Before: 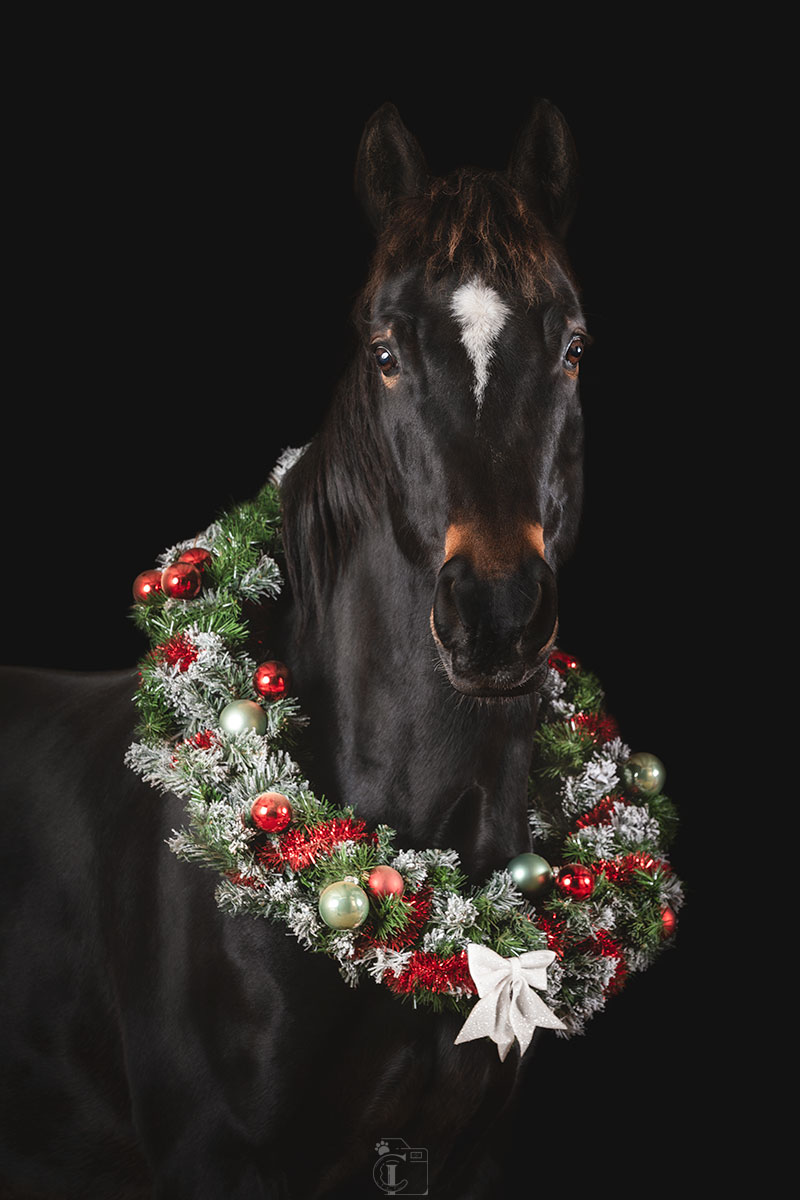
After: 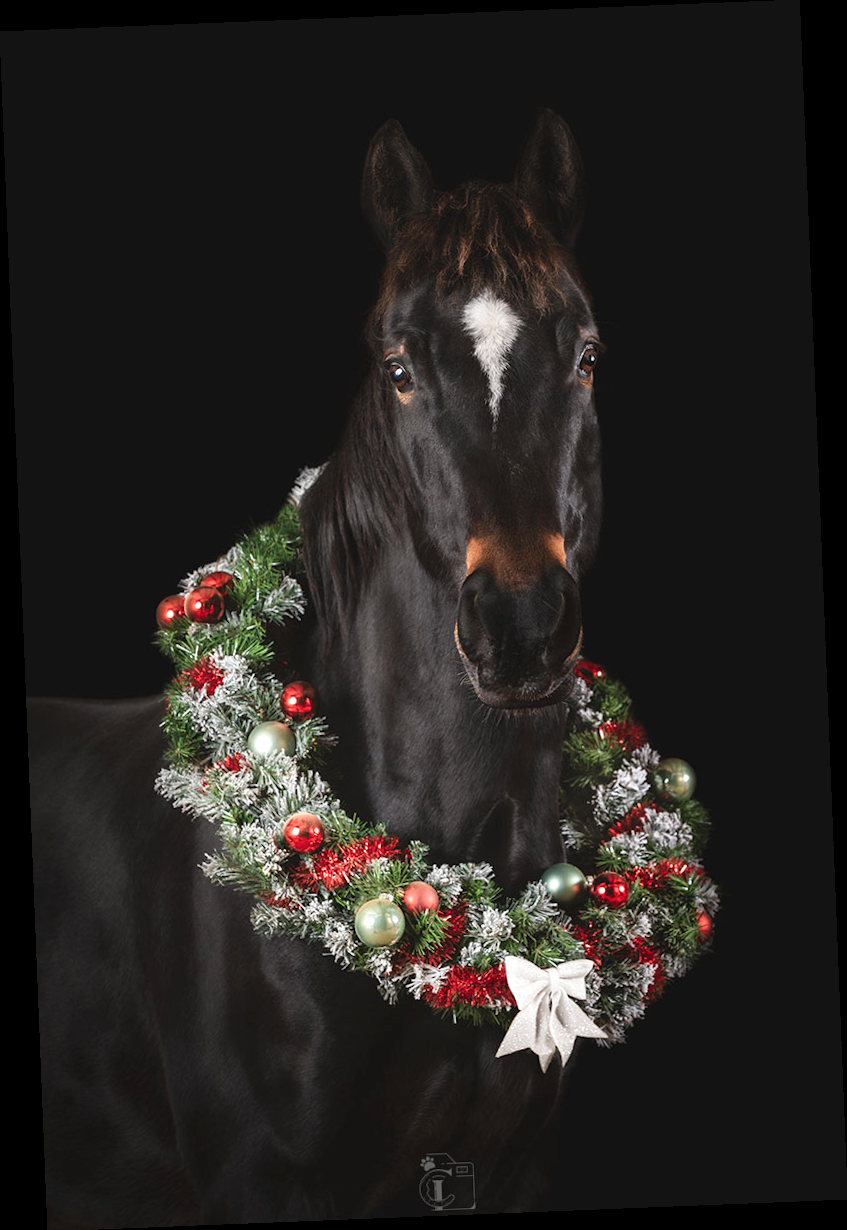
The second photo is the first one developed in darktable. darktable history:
exposure: exposure 0.15 EV, compensate highlight preservation false
rotate and perspective: rotation -2.29°, automatic cropping off
